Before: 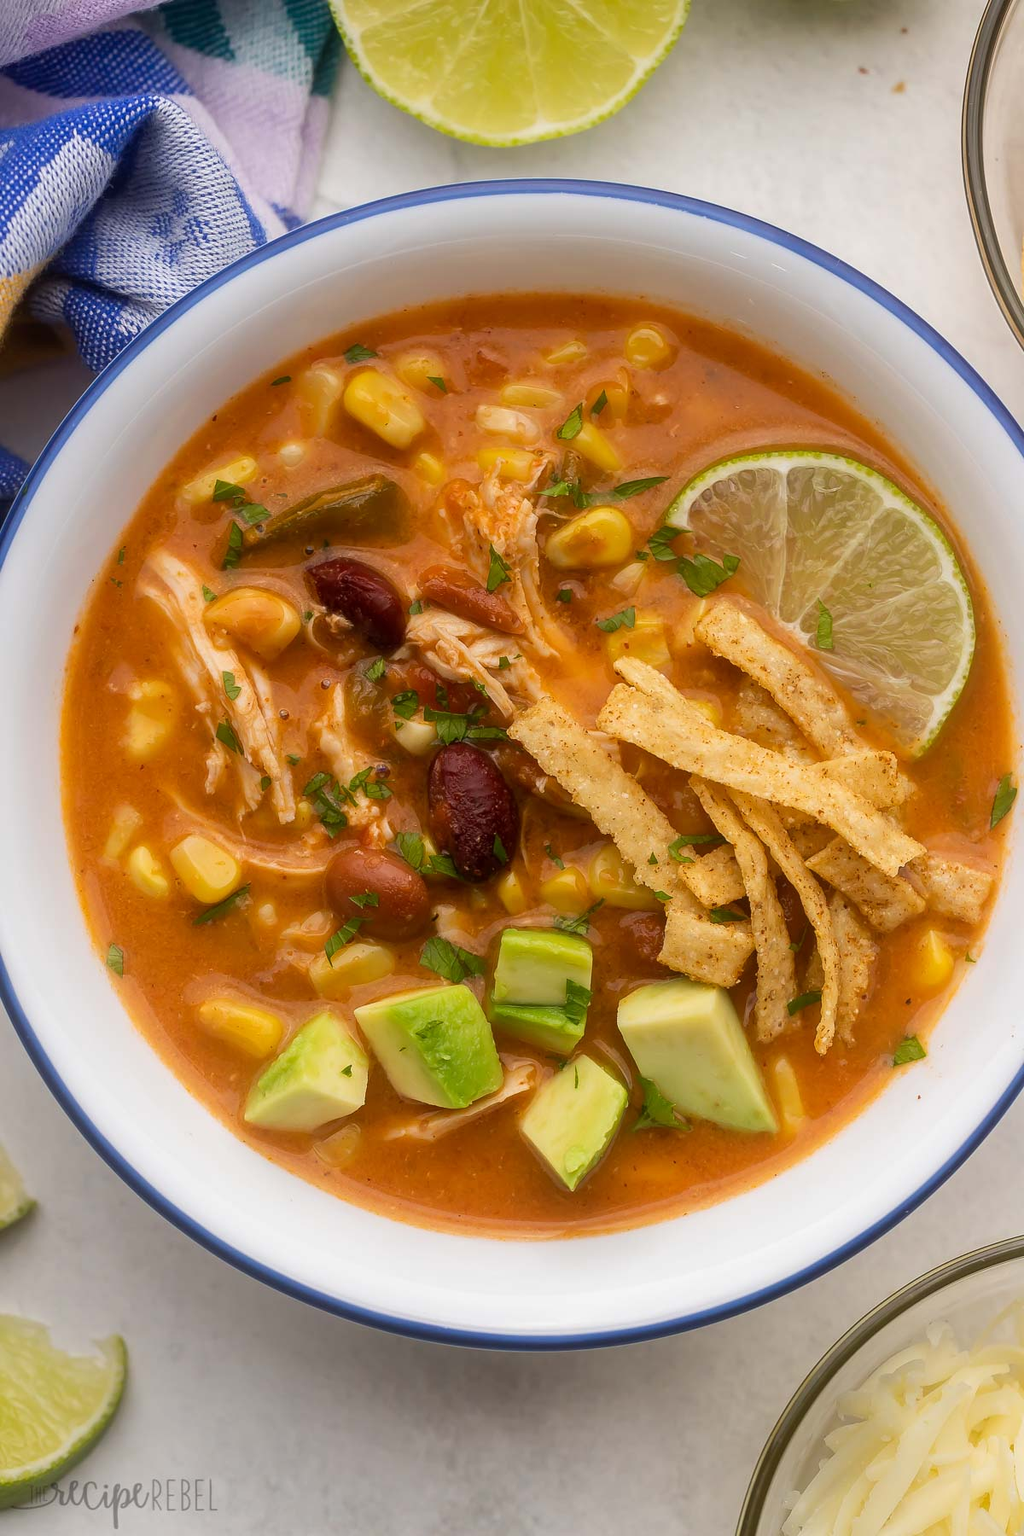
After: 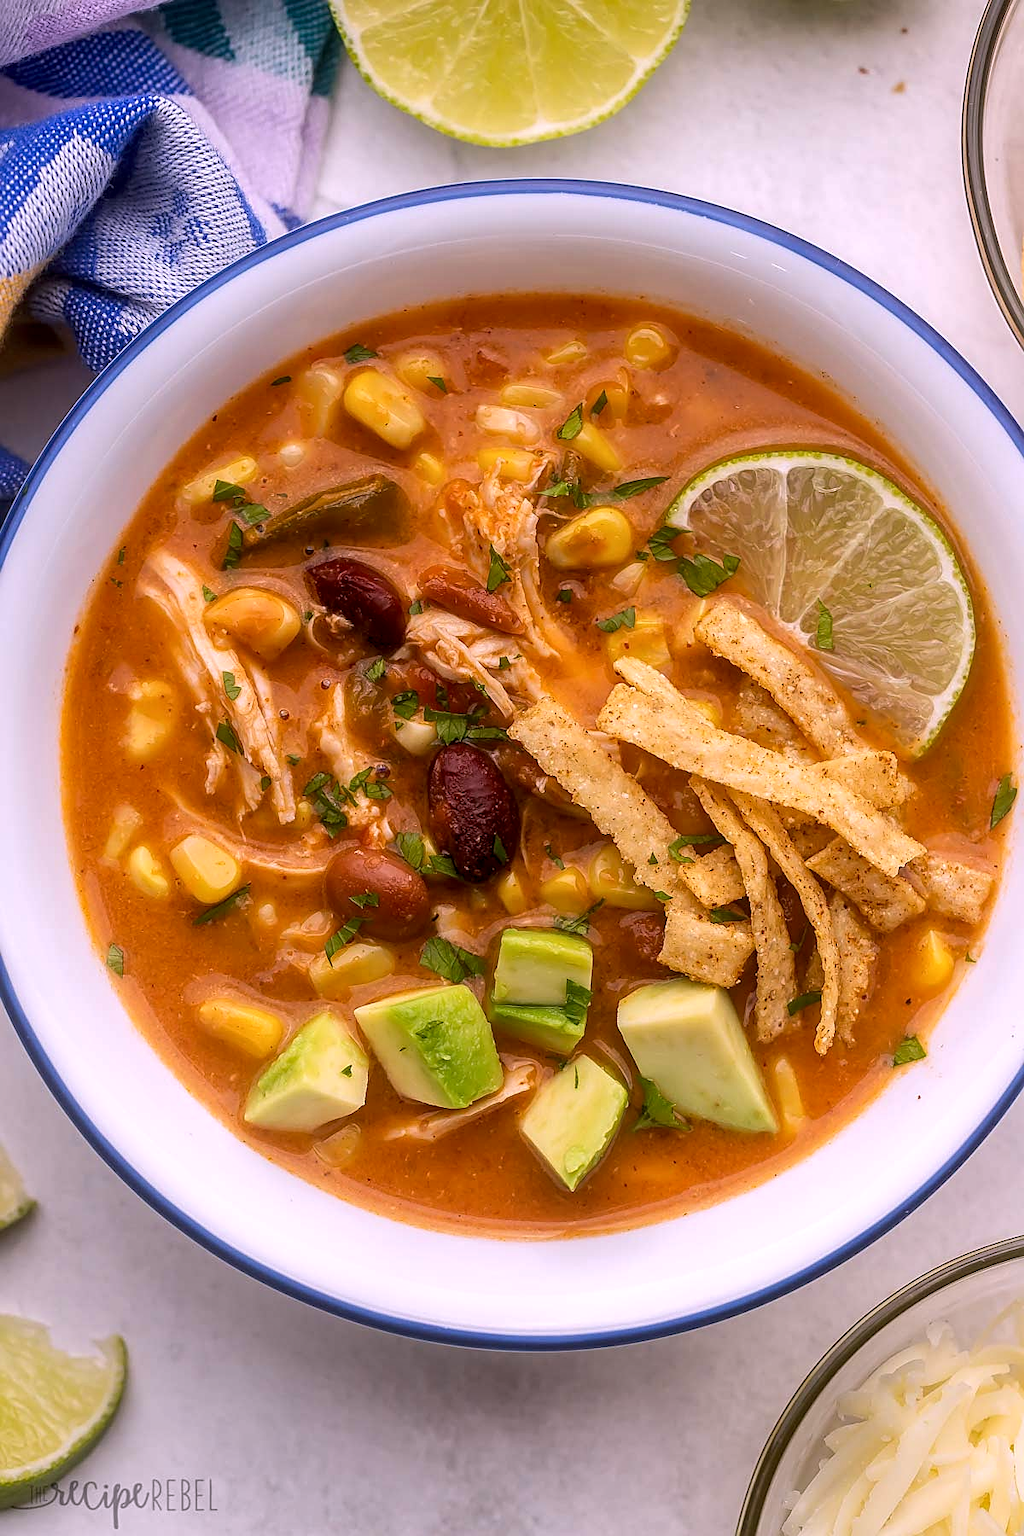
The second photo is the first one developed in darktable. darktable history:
tone equalizer: on, module defaults
local contrast: detail 130%
sharpen: on, module defaults
white balance: red 1.066, blue 1.119
